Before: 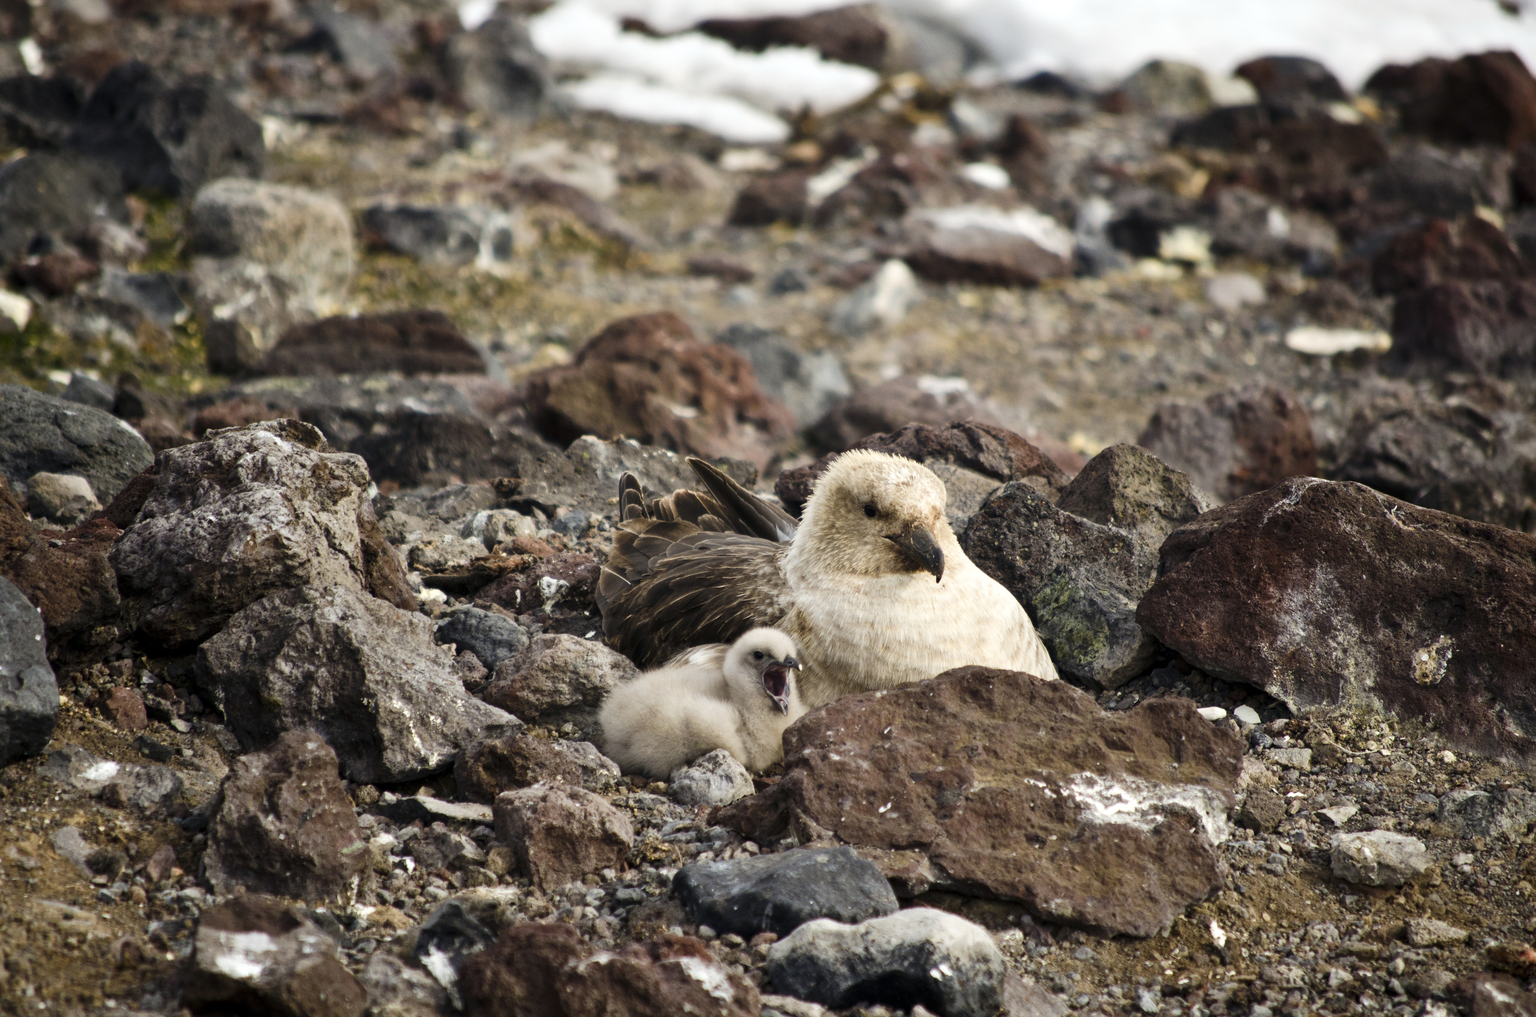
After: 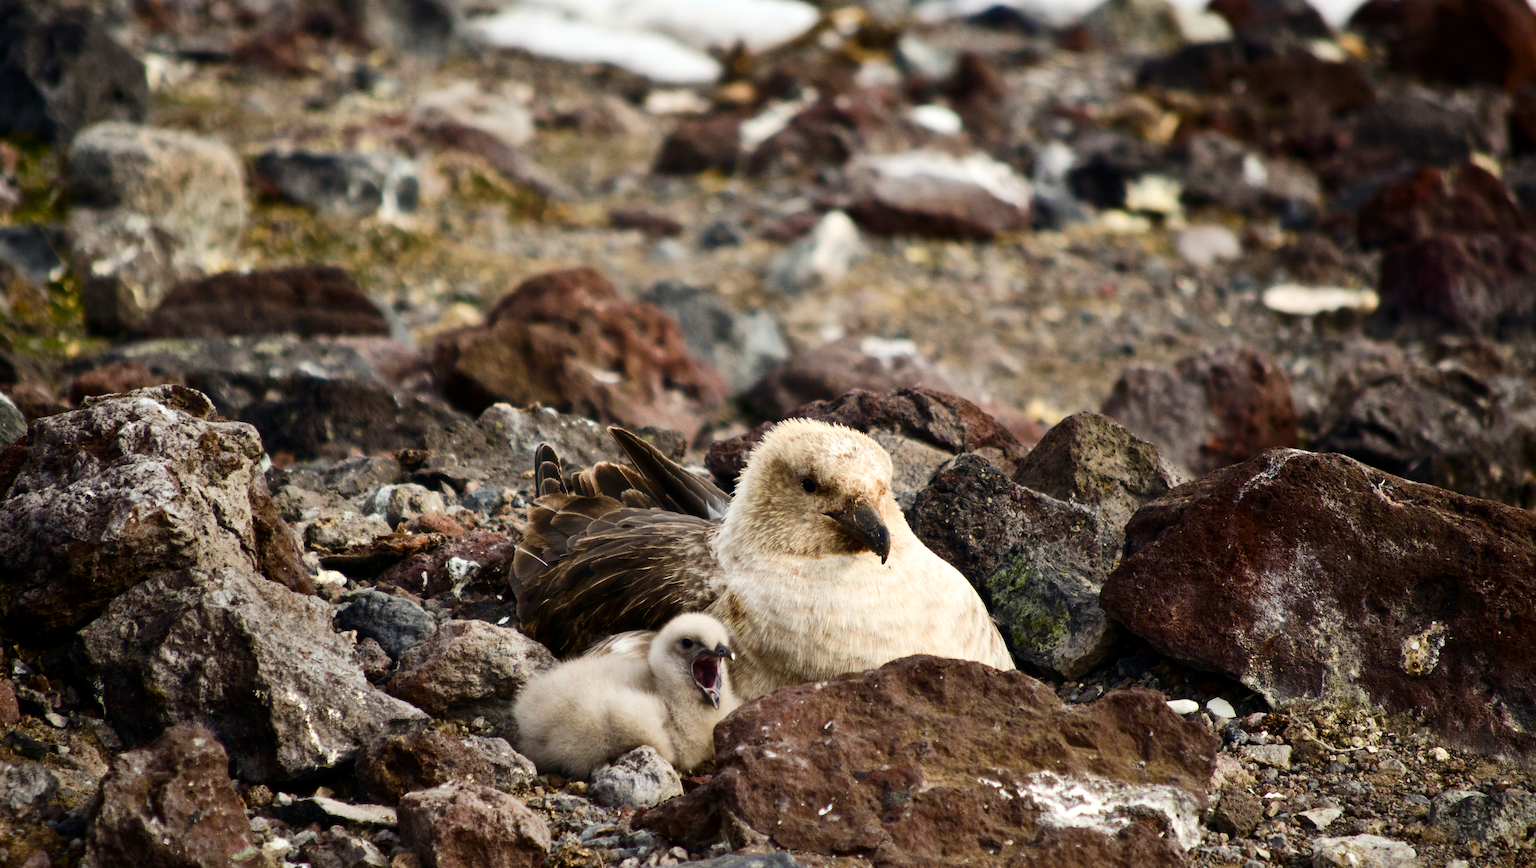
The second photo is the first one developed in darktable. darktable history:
tone equalizer: on, module defaults
crop: left 8.447%, top 6.588%, bottom 15.232%
contrast brightness saturation: contrast 0.134, brightness -0.061, saturation 0.156
